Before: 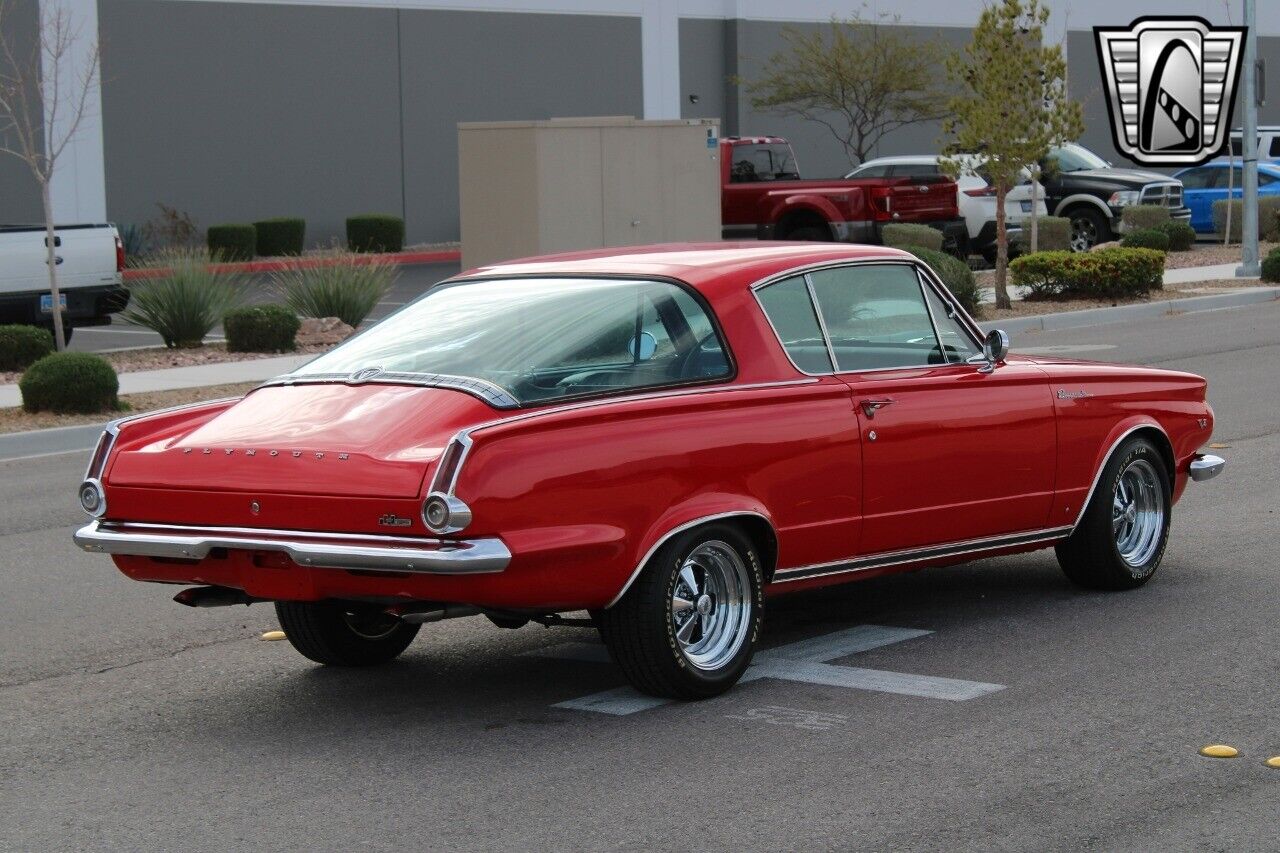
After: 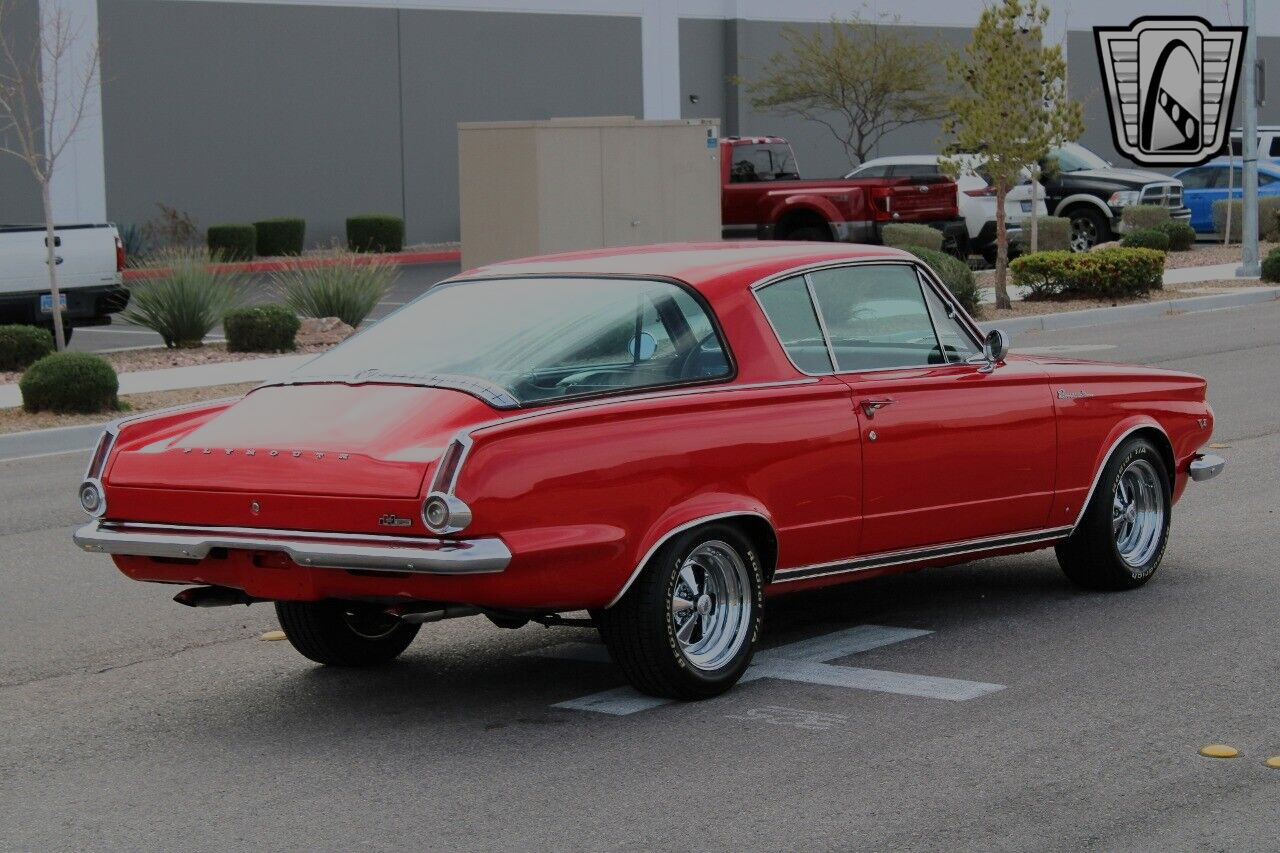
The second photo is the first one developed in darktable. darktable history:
filmic rgb: black relative exposure -13.07 EV, white relative exposure 4.05 EV, threshold 2.98 EV, target white luminance 85.038%, hardness 6.31, latitude 41.85%, contrast 0.854, shadows ↔ highlights balance 8.36%, enable highlight reconstruction true
